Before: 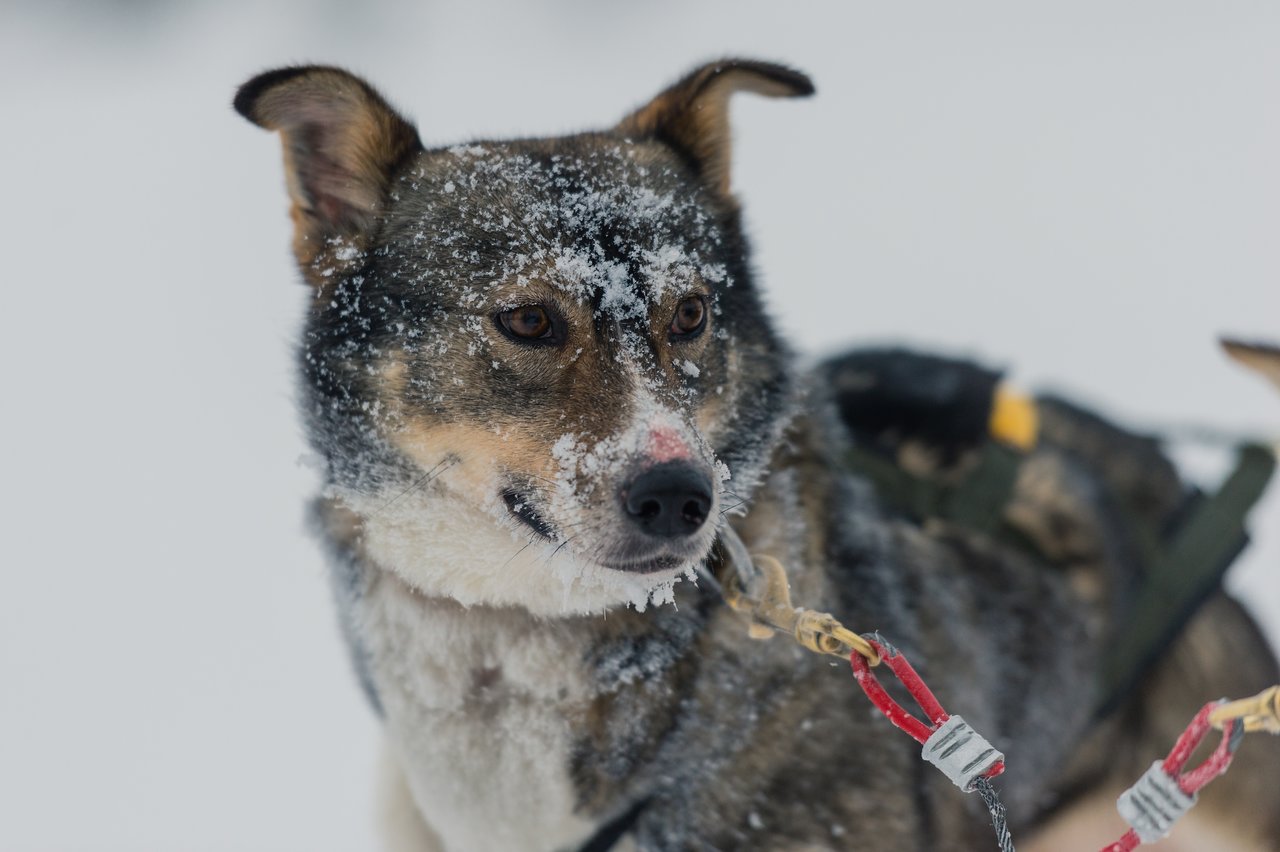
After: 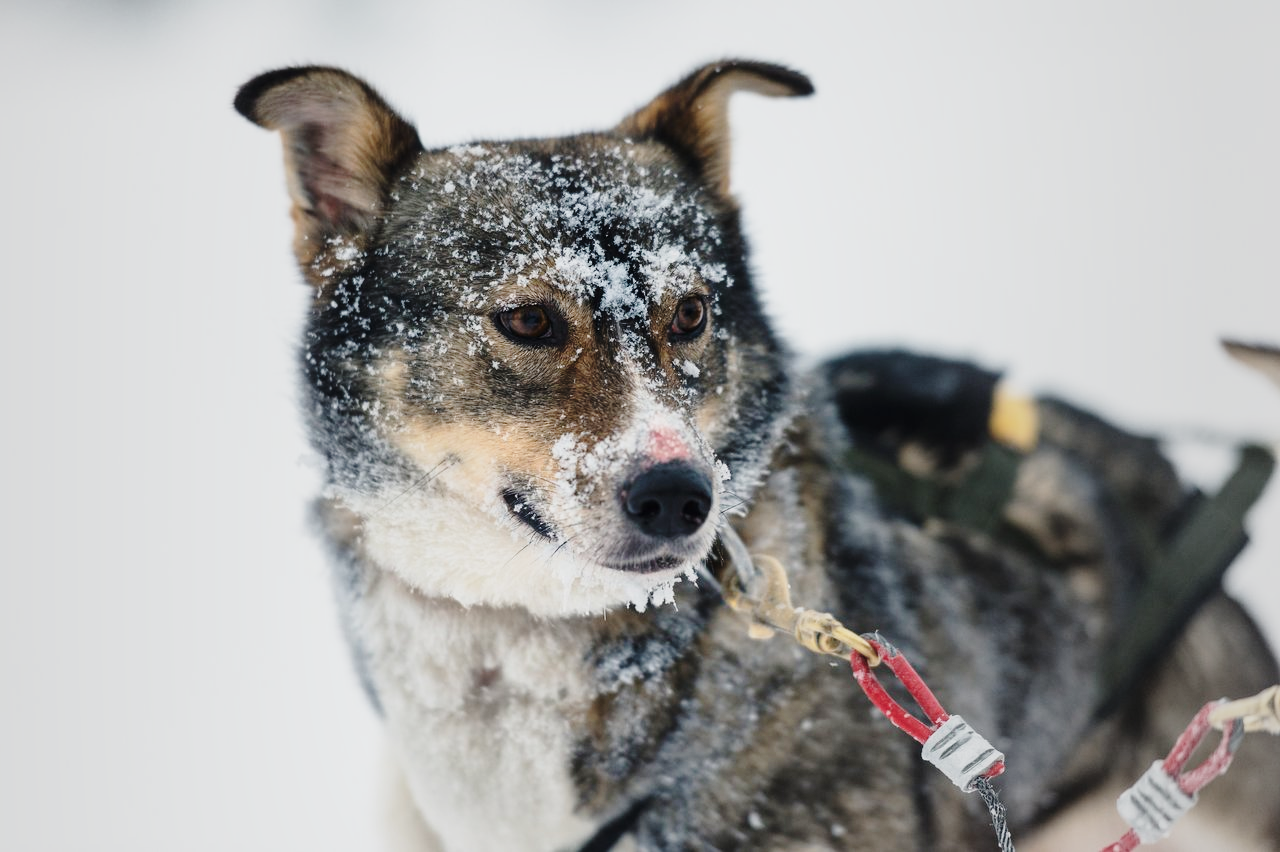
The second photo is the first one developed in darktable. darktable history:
white balance: emerald 1
base curve: curves: ch0 [(0, 0) (0.028, 0.03) (0.121, 0.232) (0.46, 0.748) (0.859, 0.968) (1, 1)], preserve colors none
vignetting: fall-off start 18.21%, fall-off radius 137.95%, brightness -0.207, center (-0.078, 0.066), width/height ratio 0.62, shape 0.59
